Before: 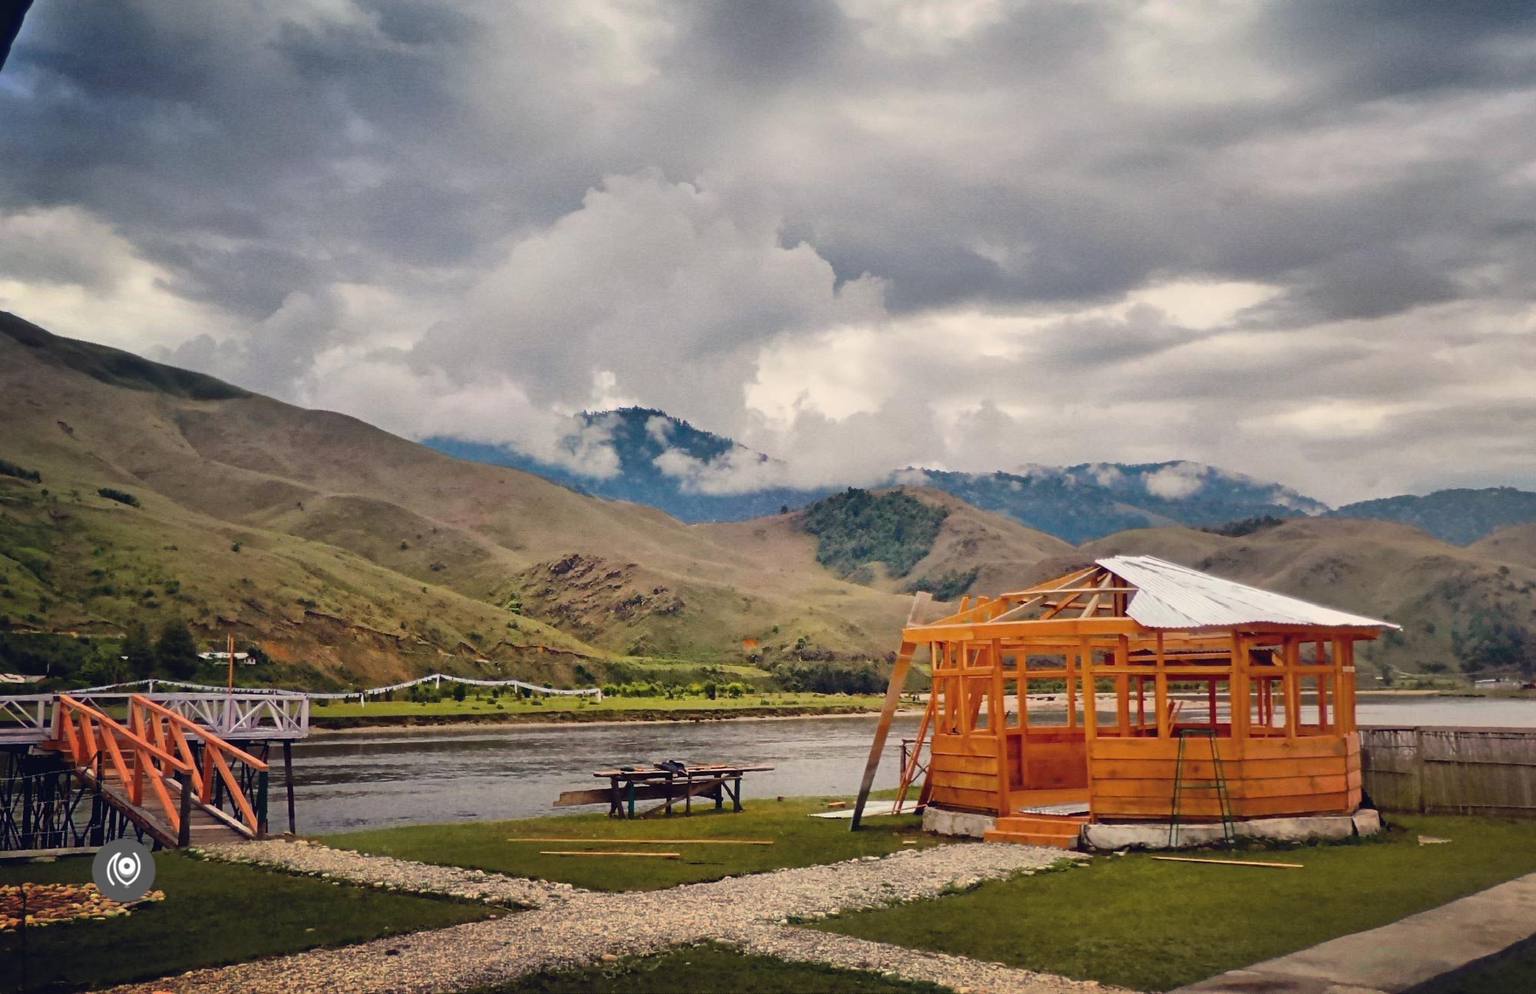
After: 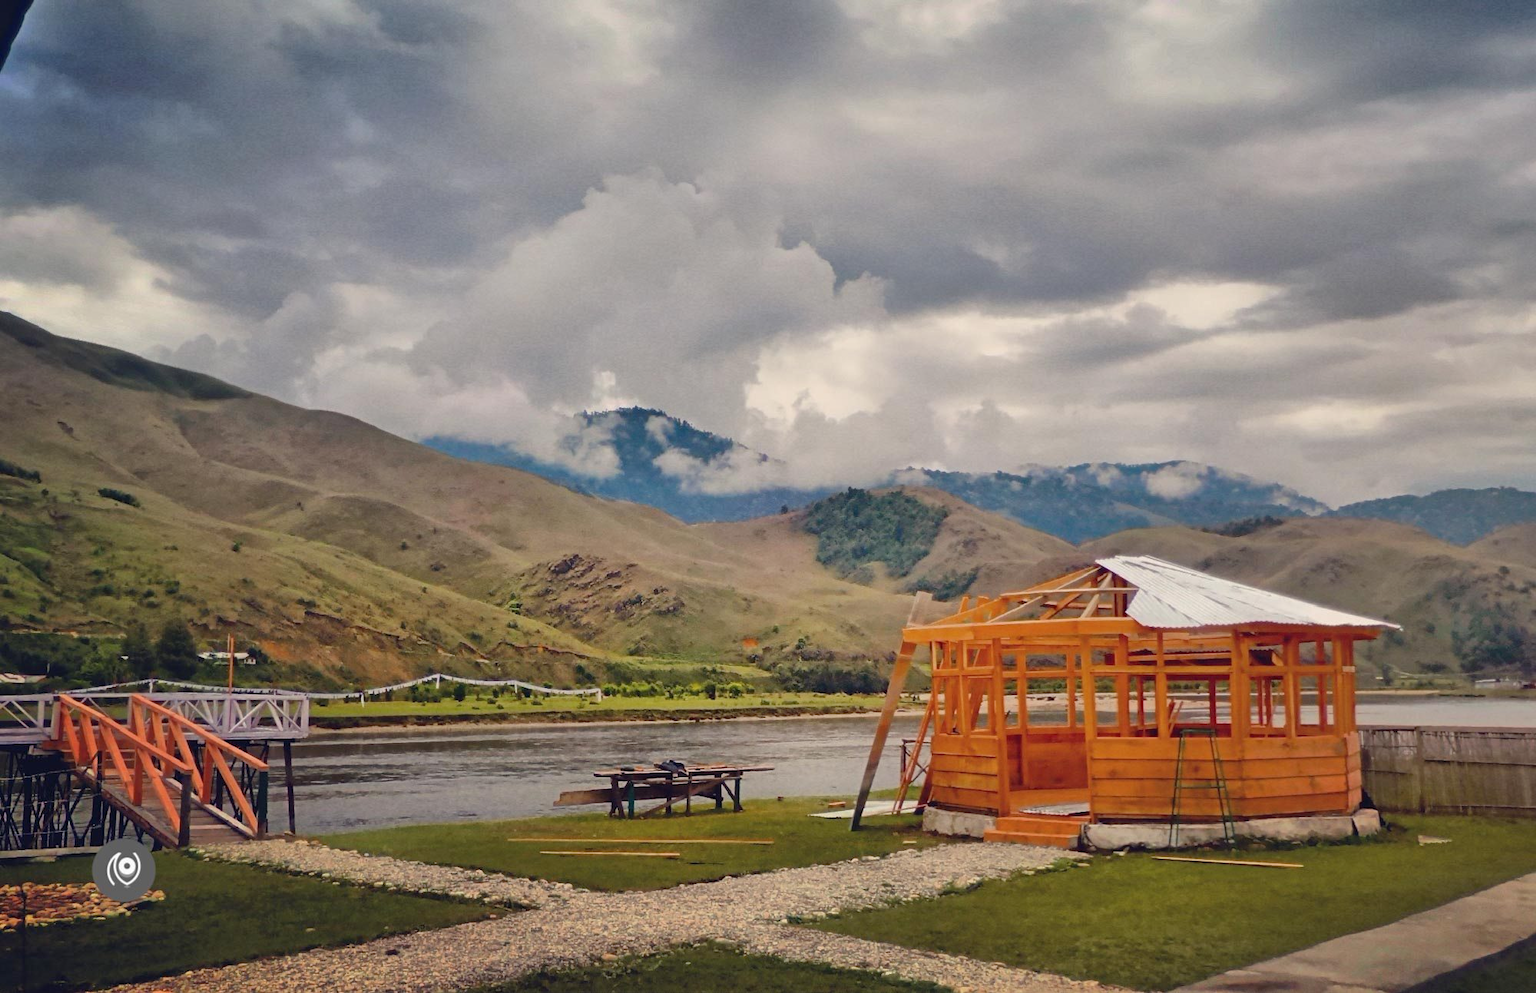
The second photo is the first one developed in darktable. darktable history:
tone equalizer: -8 EV 0.25 EV, -7 EV 0.417 EV, -6 EV 0.417 EV, -5 EV 0.25 EV, -3 EV -0.25 EV, -2 EV -0.417 EV, -1 EV -0.417 EV, +0 EV -0.25 EV, edges refinement/feathering 500, mask exposure compensation -1.57 EV, preserve details guided filter
exposure: exposure 0.29 EV, compensate highlight preservation false
